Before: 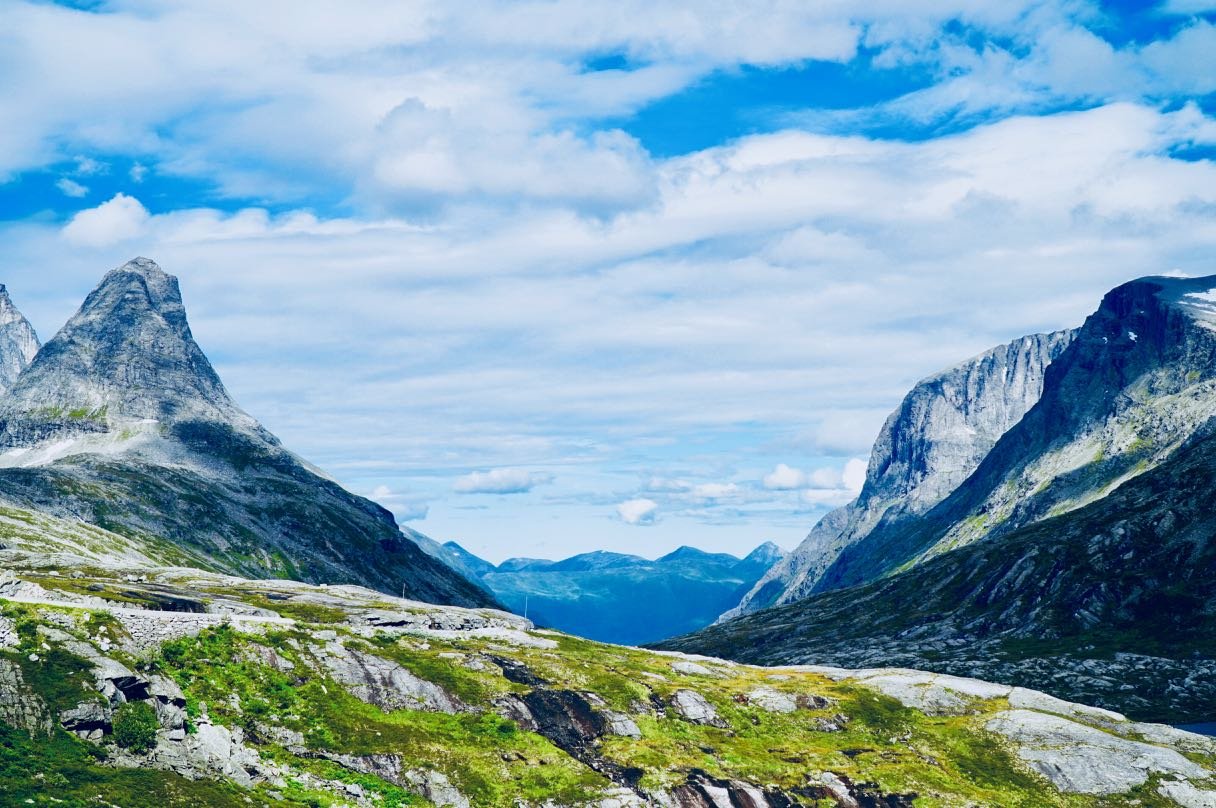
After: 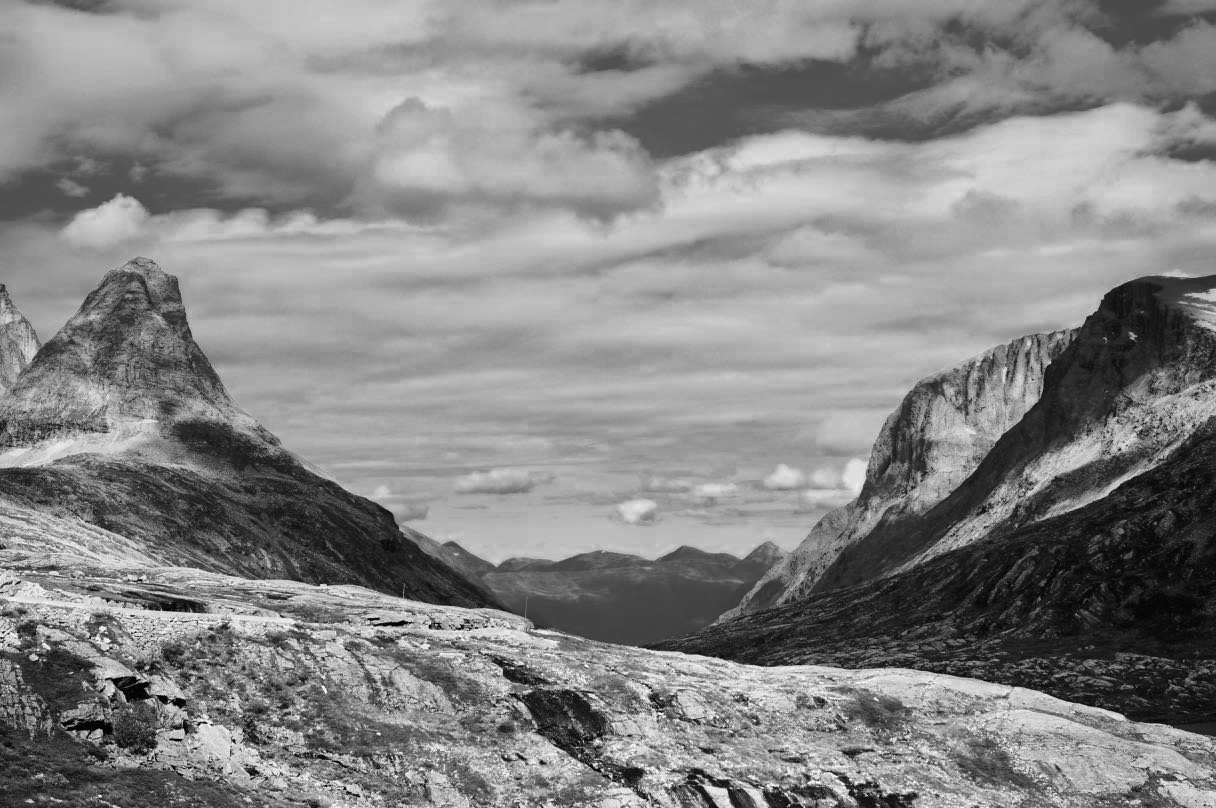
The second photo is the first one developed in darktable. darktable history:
levels: levels [0, 0.492, 0.984]
color balance rgb: perceptual saturation grading › global saturation 25%, global vibrance 20%
color zones: curves: ch0 [(0.002, 0.593) (0.143, 0.417) (0.285, 0.541) (0.455, 0.289) (0.608, 0.327) (0.727, 0.283) (0.869, 0.571) (1, 0.603)]; ch1 [(0, 0) (0.143, 0) (0.286, 0) (0.429, 0) (0.571, 0) (0.714, 0) (0.857, 0)]
